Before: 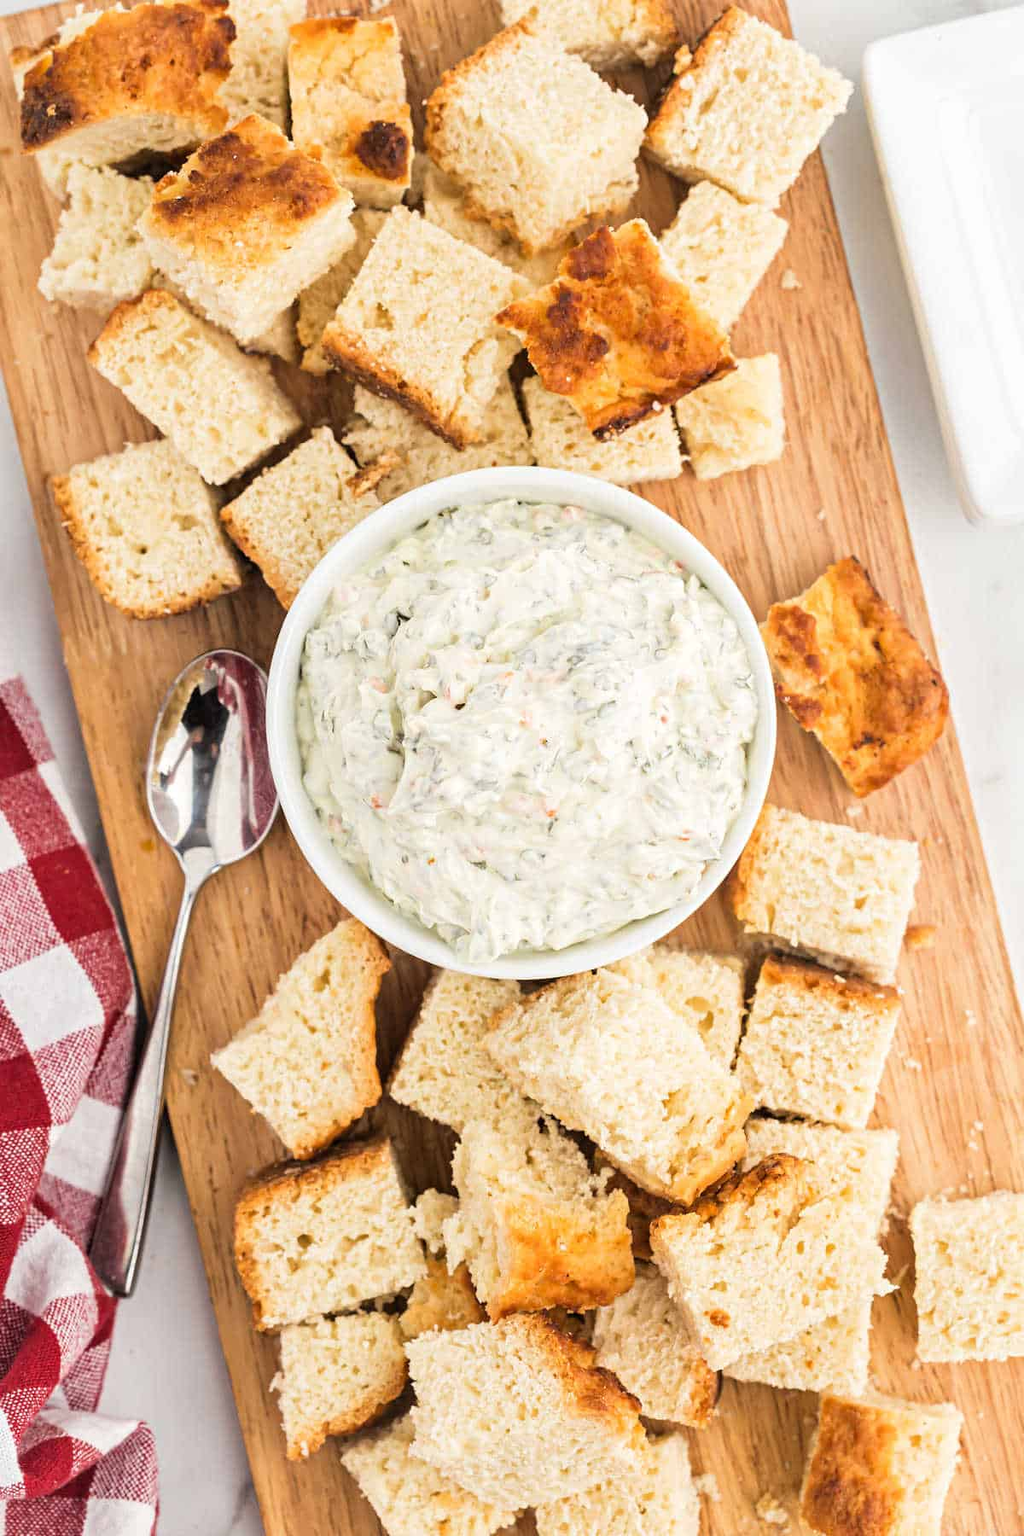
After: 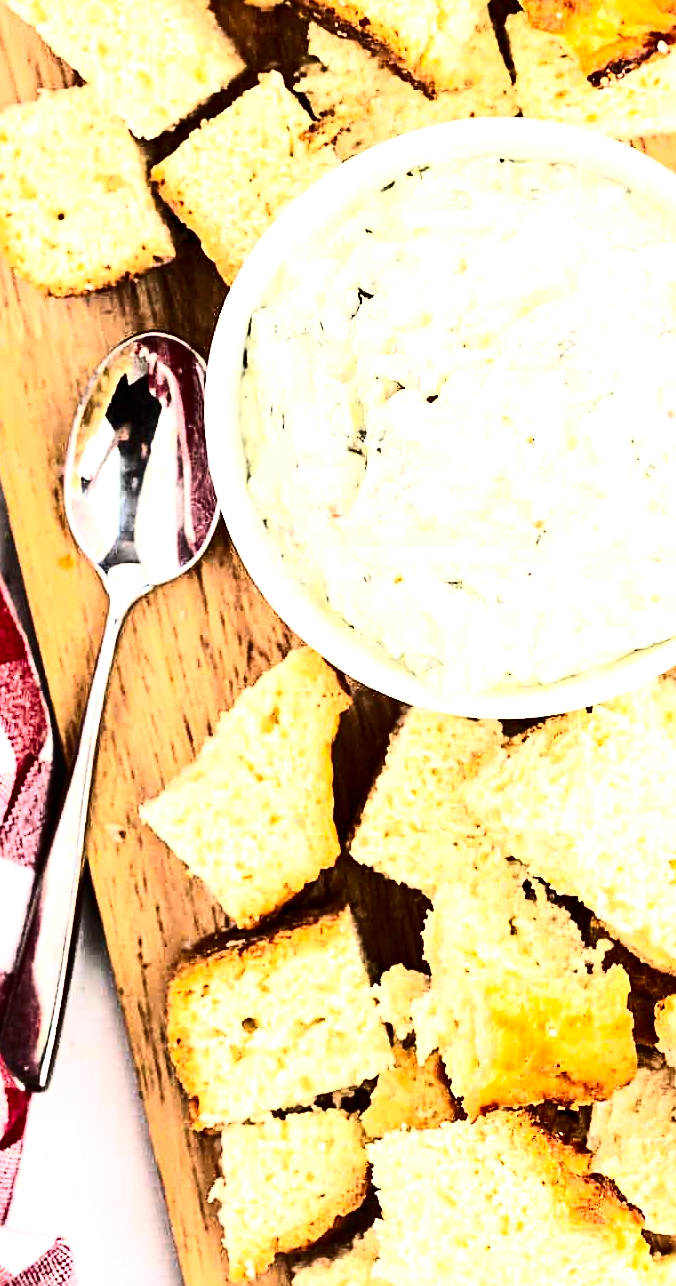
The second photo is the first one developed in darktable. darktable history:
tone equalizer: -8 EV -1.08 EV, -7 EV -1.01 EV, -6 EV -0.867 EV, -5 EV -0.578 EV, -3 EV 0.578 EV, -2 EV 0.867 EV, -1 EV 1.01 EV, +0 EV 1.08 EV, edges refinement/feathering 500, mask exposure compensation -1.57 EV, preserve details no
exposure: compensate highlight preservation false
crop: left 8.966%, top 23.852%, right 34.699%, bottom 4.703%
sharpen: on, module defaults
contrast brightness saturation: contrast 0.4, brightness 0.05, saturation 0.25
